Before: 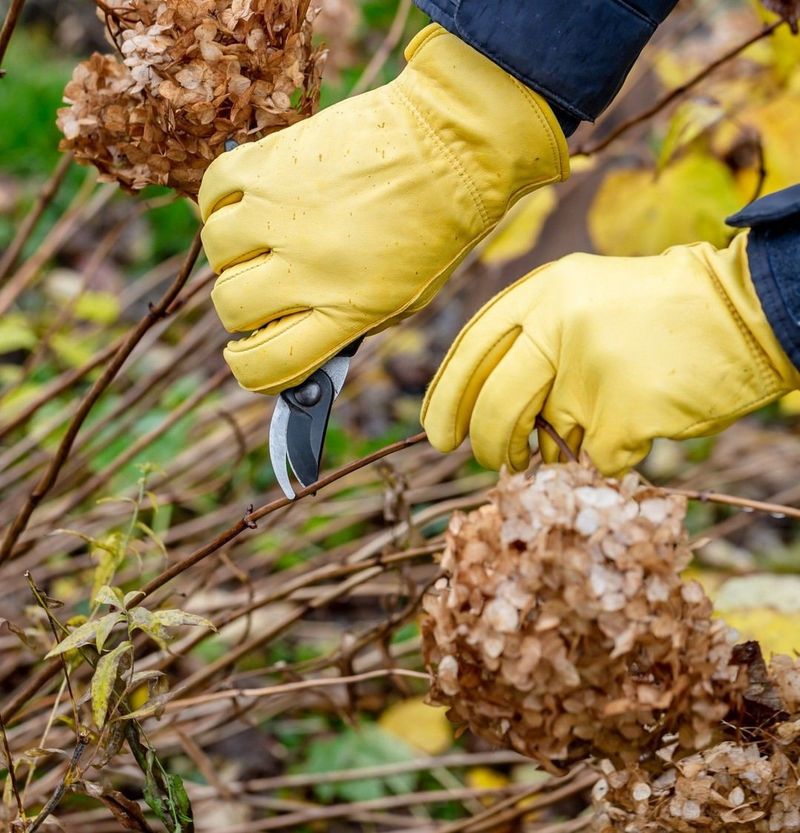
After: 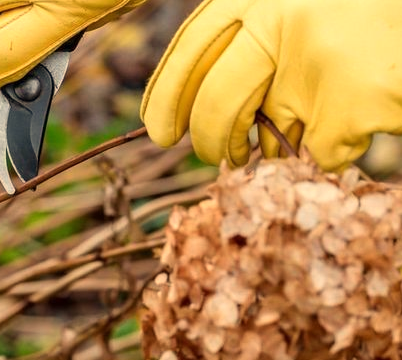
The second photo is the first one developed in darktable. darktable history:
local contrast: mode bilateral grid, contrast 15, coarseness 36, detail 105%, midtone range 0.2
crop: left 35.03%, top 36.625%, right 14.663%, bottom 20.057%
white balance: red 1.138, green 0.996, blue 0.812
